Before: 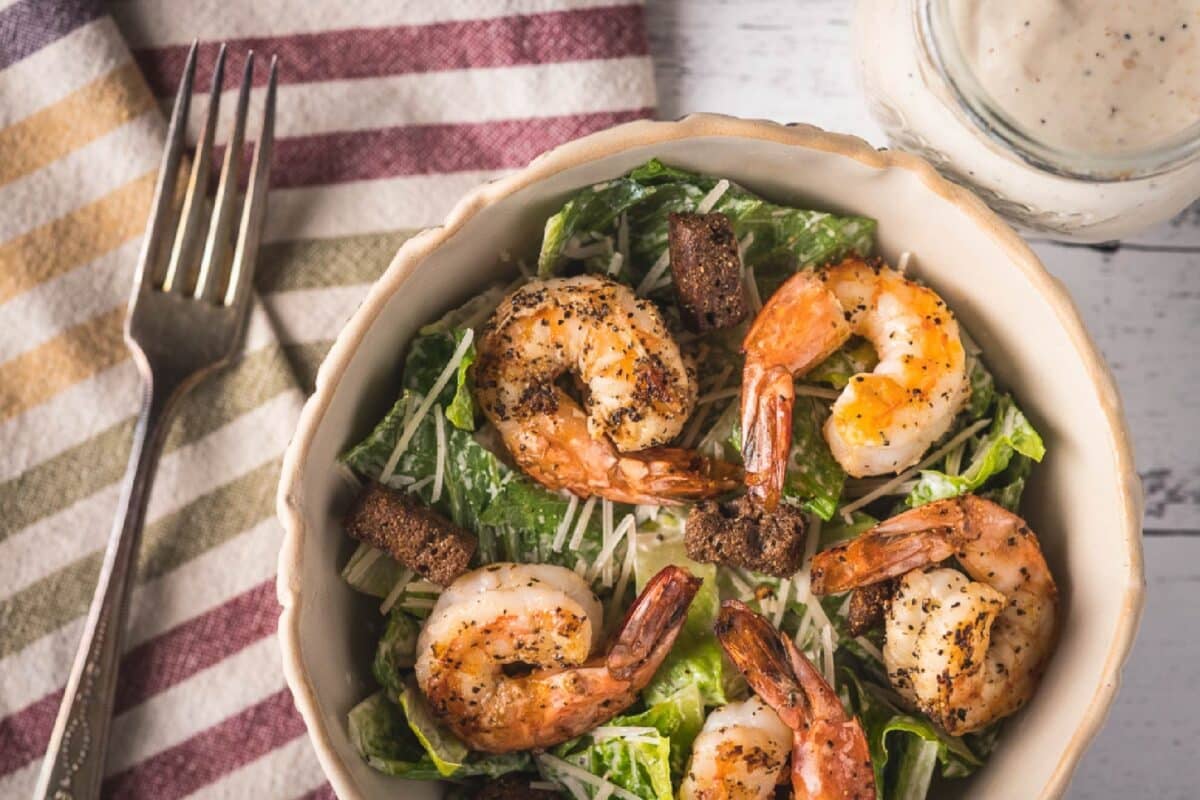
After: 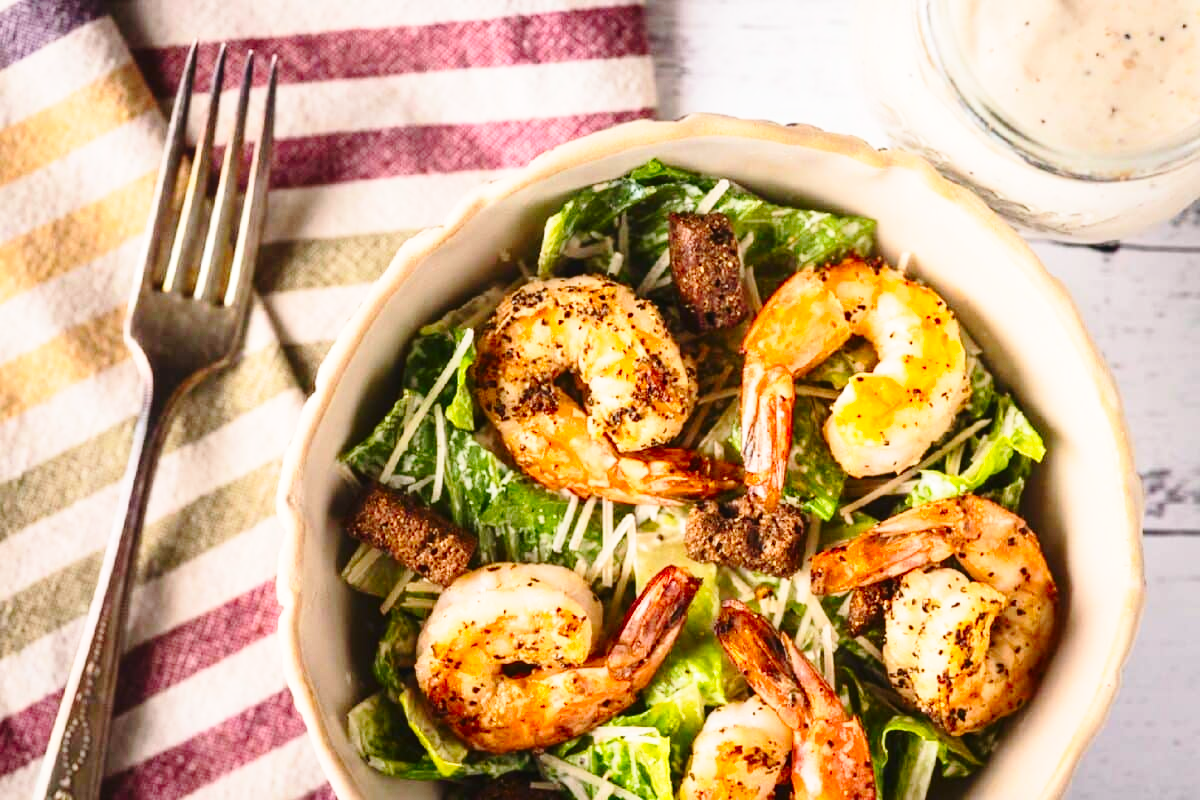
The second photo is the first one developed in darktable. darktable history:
contrast brightness saturation: contrast 0.168, saturation 0.324
base curve: curves: ch0 [(0, 0) (0.028, 0.03) (0.121, 0.232) (0.46, 0.748) (0.859, 0.968) (1, 1)], preserve colors none
